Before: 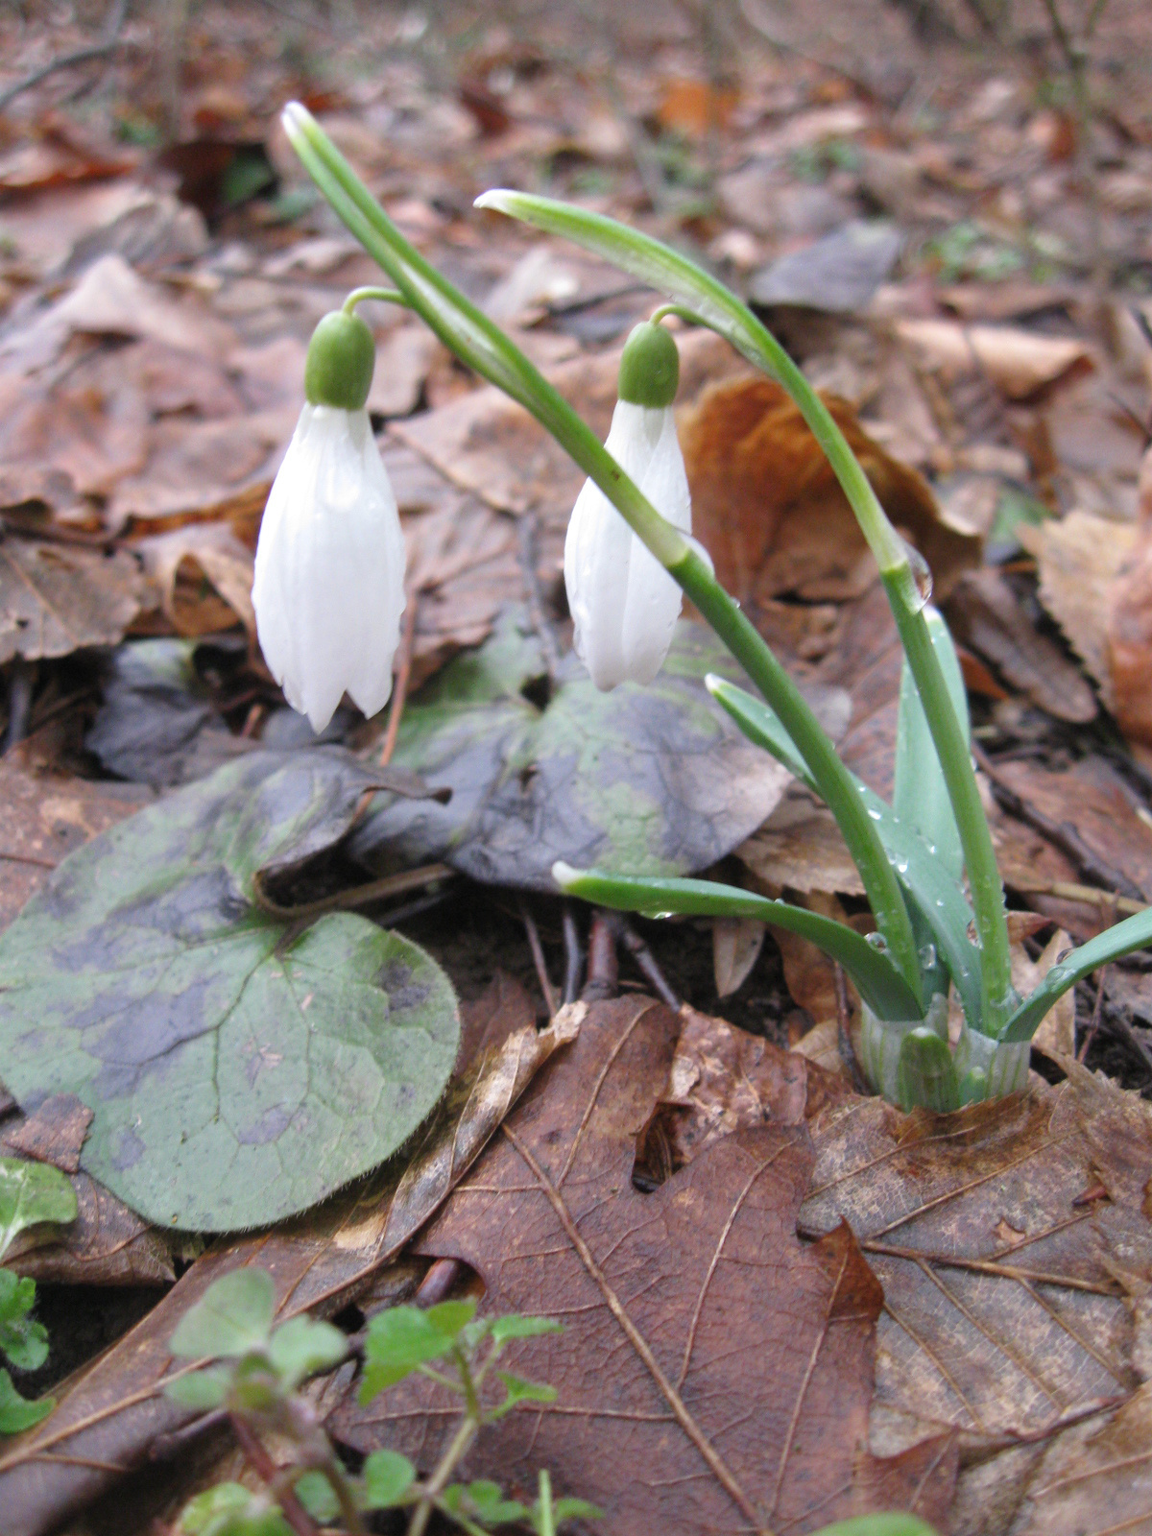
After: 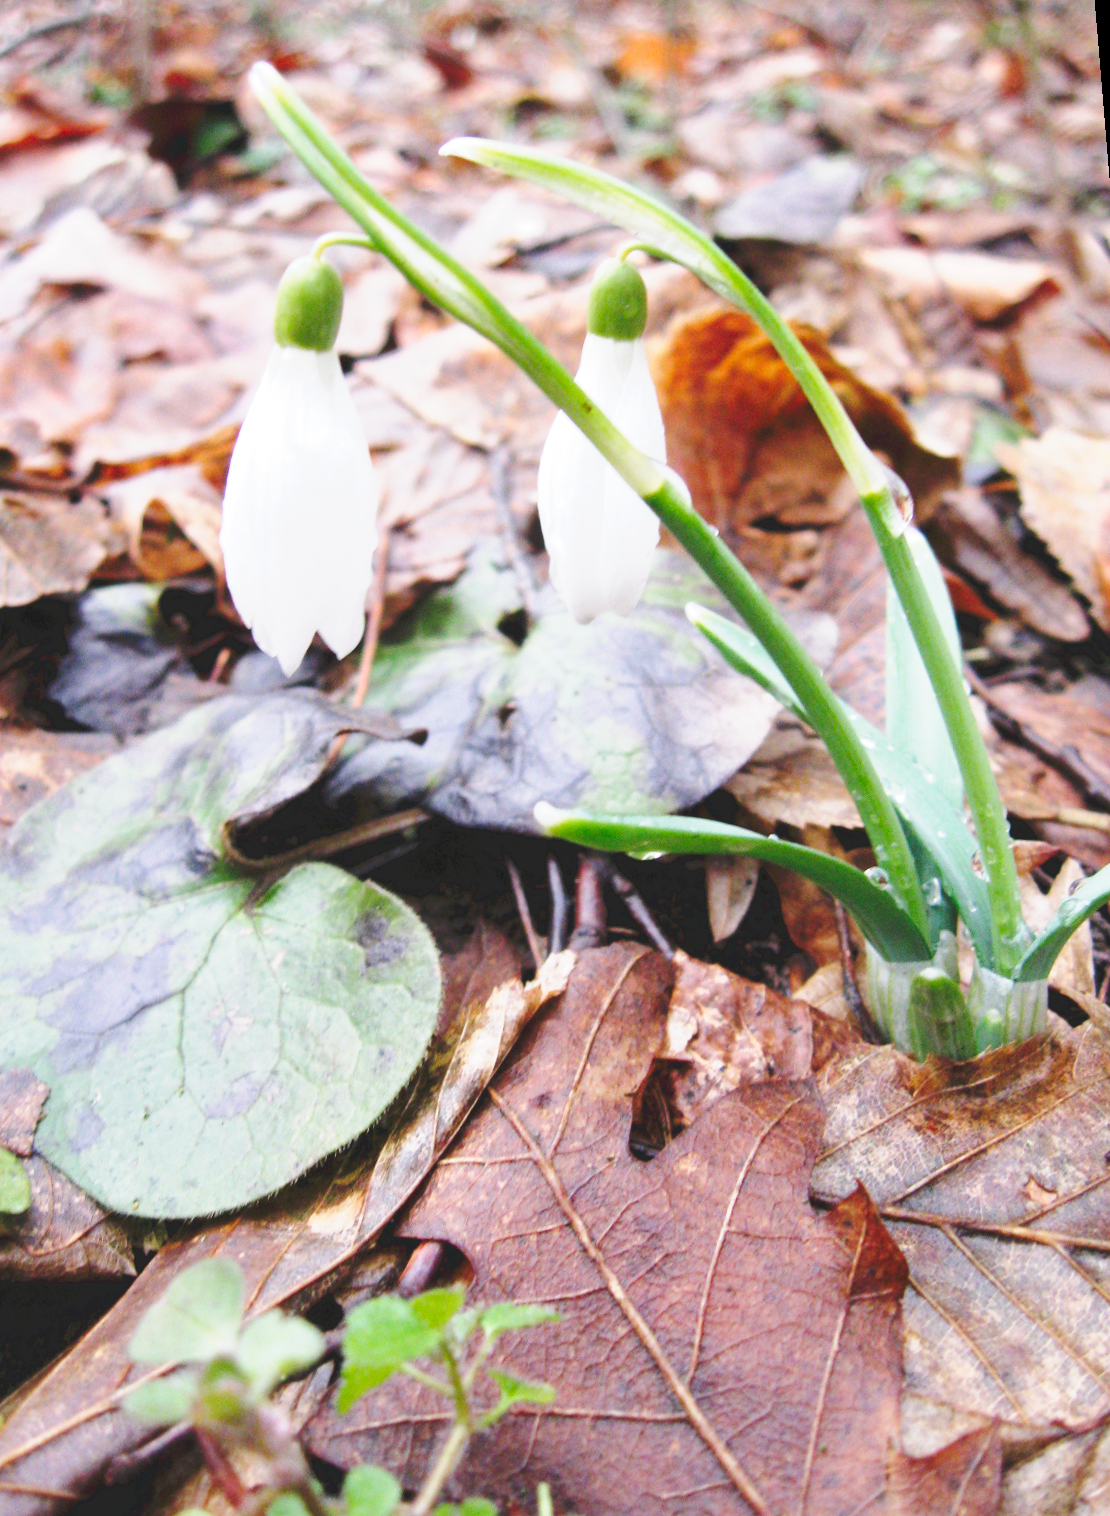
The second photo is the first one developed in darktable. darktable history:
rotate and perspective: rotation -1.68°, lens shift (vertical) -0.146, crop left 0.049, crop right 0.912, crop top 0.032, crop bottom 0.96
tone curve: curves: ch0 [(0, 0) (0.003, 0.037) (0.011, 0.061) (0.025, 0.104) (0.044, 0.145) (0.069, 0.145) (0.1, 0.127) (0.136, 0.175) (0.177, 0.207) (0.224, 0.252) (0.277, 0.341) (0.335, 0.446) (0.399, 0.554) (0.468, 0.658) (0.543, 0.757) (0.623, 0.843) (0.709, 0.919) (0.801, 0.958) (0.898, 0.975) (1, 1)], preserve colors none
white balance: emerald 1
